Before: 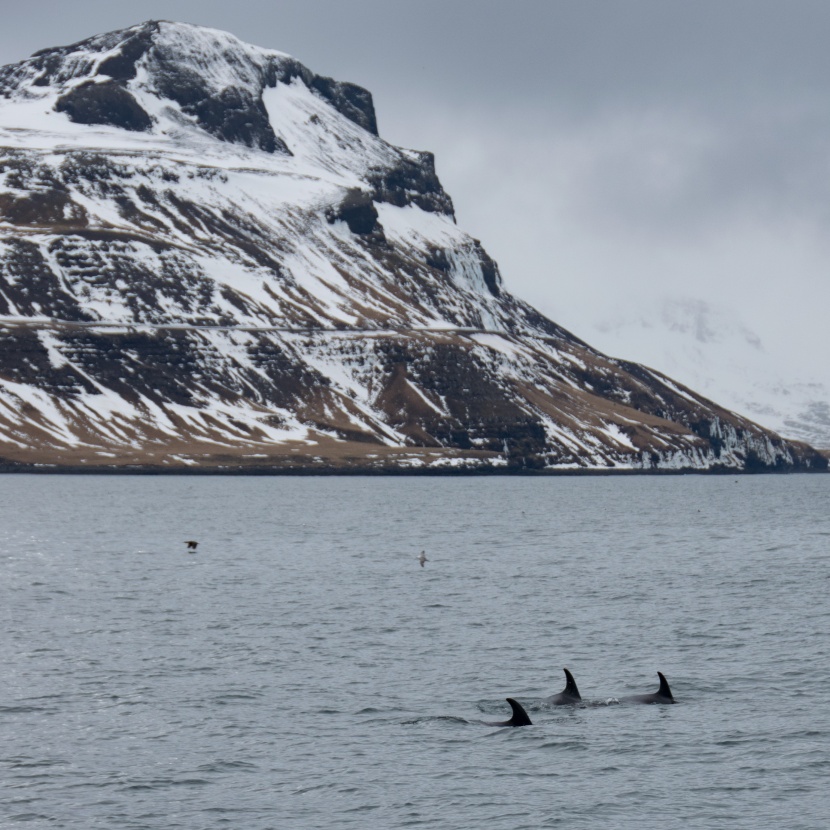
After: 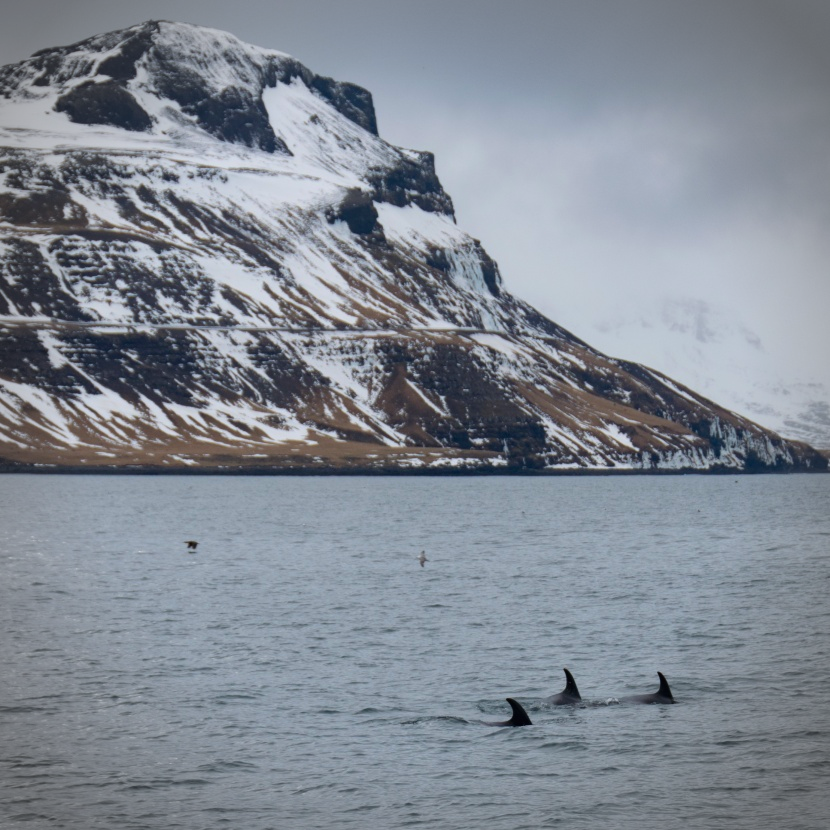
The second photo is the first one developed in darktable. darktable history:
vignetting: saturation -0.648
color balance rgb: shadows lift › hue 85.93°, highlights gain › chroma 0.102%, highlights gain › hue 330.36°, perceptual saturation grading › global saturation 30.861%
contrast equalizer: octaves 7, y [[0.5, 0.486, 0.447, 0.446, 0.489, 0.5], [0.5 ×6], [0.5 ×6], [0 ×6], [0 ×6]], mix 0.164
